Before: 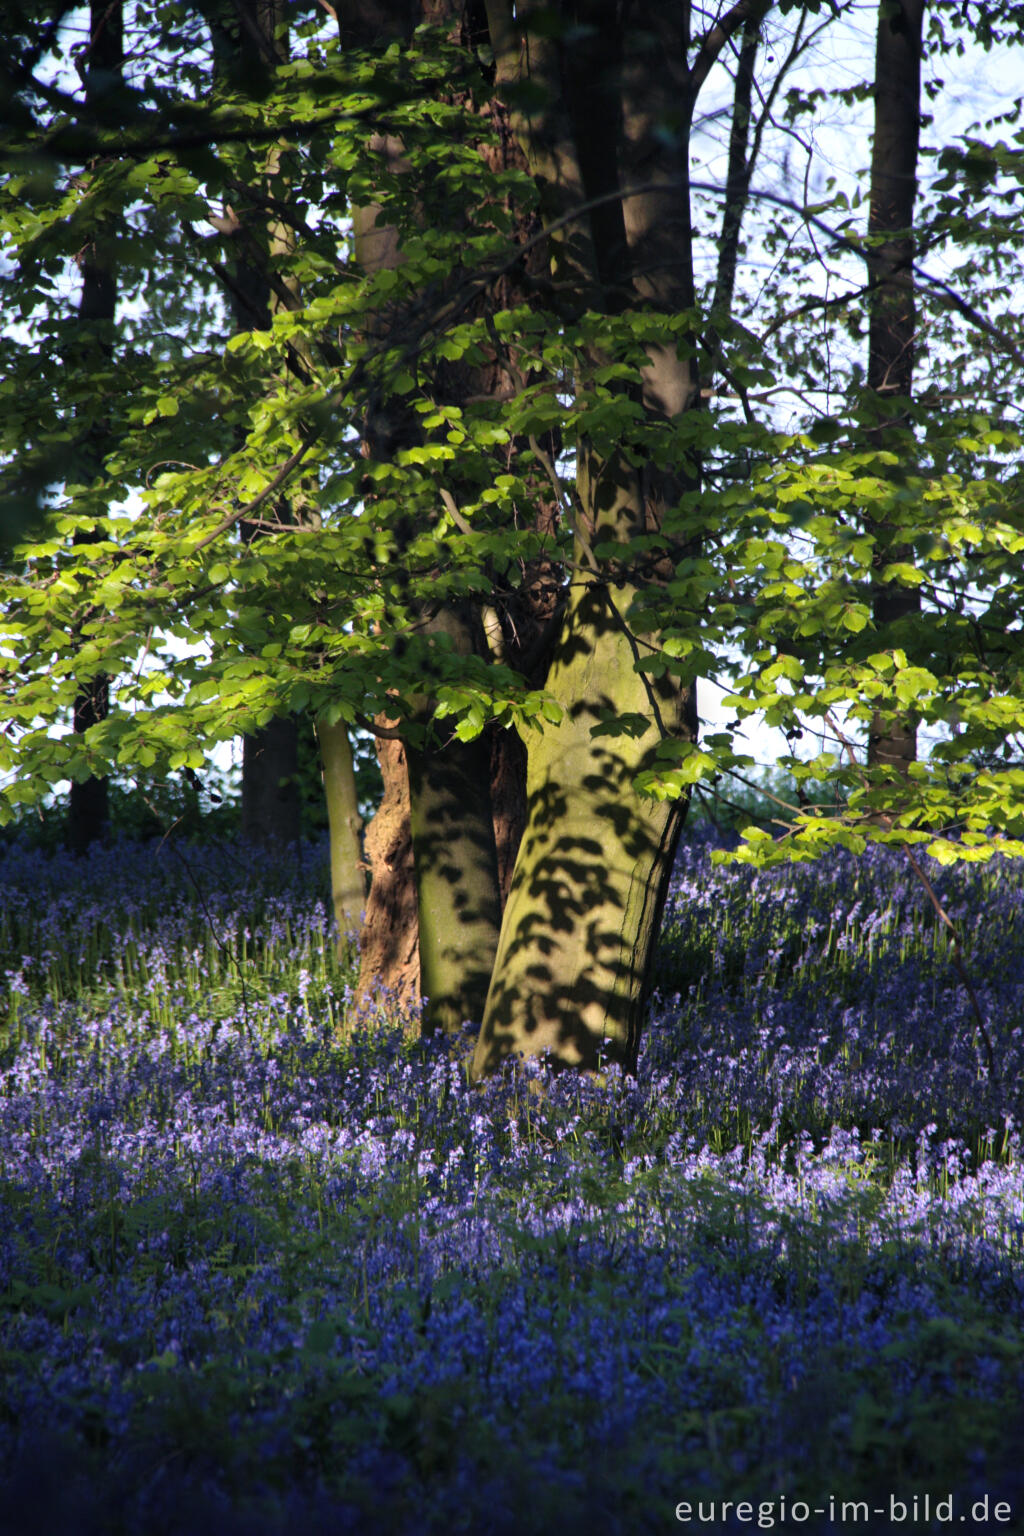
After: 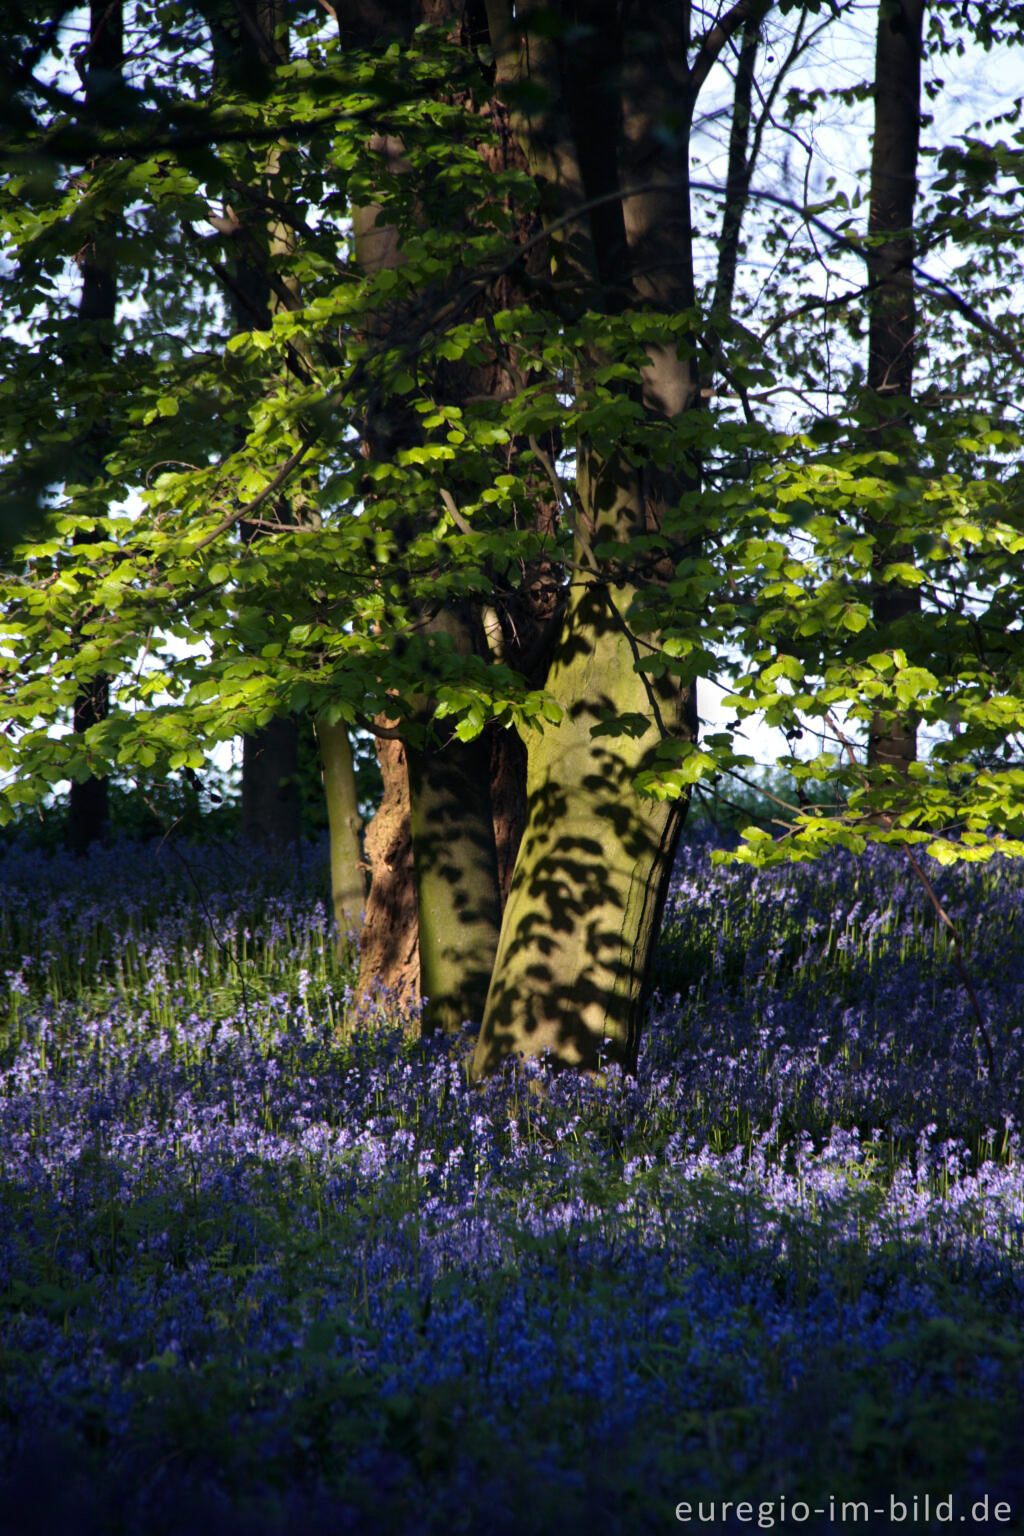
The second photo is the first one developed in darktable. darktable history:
contrast brightness saturation: brightness -0.093
